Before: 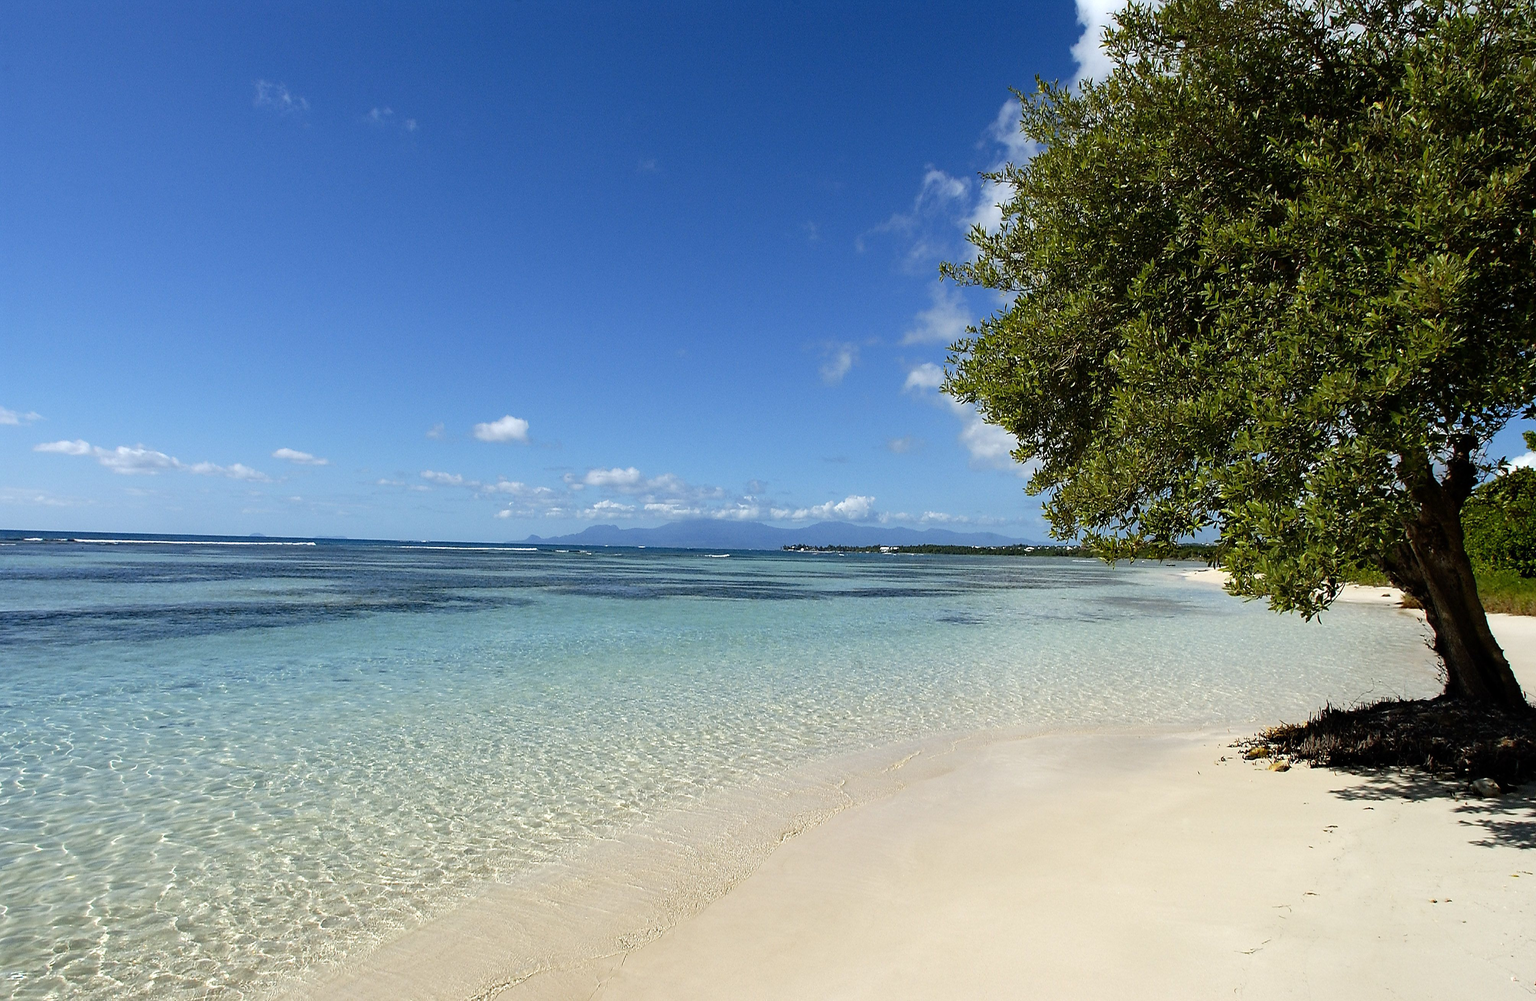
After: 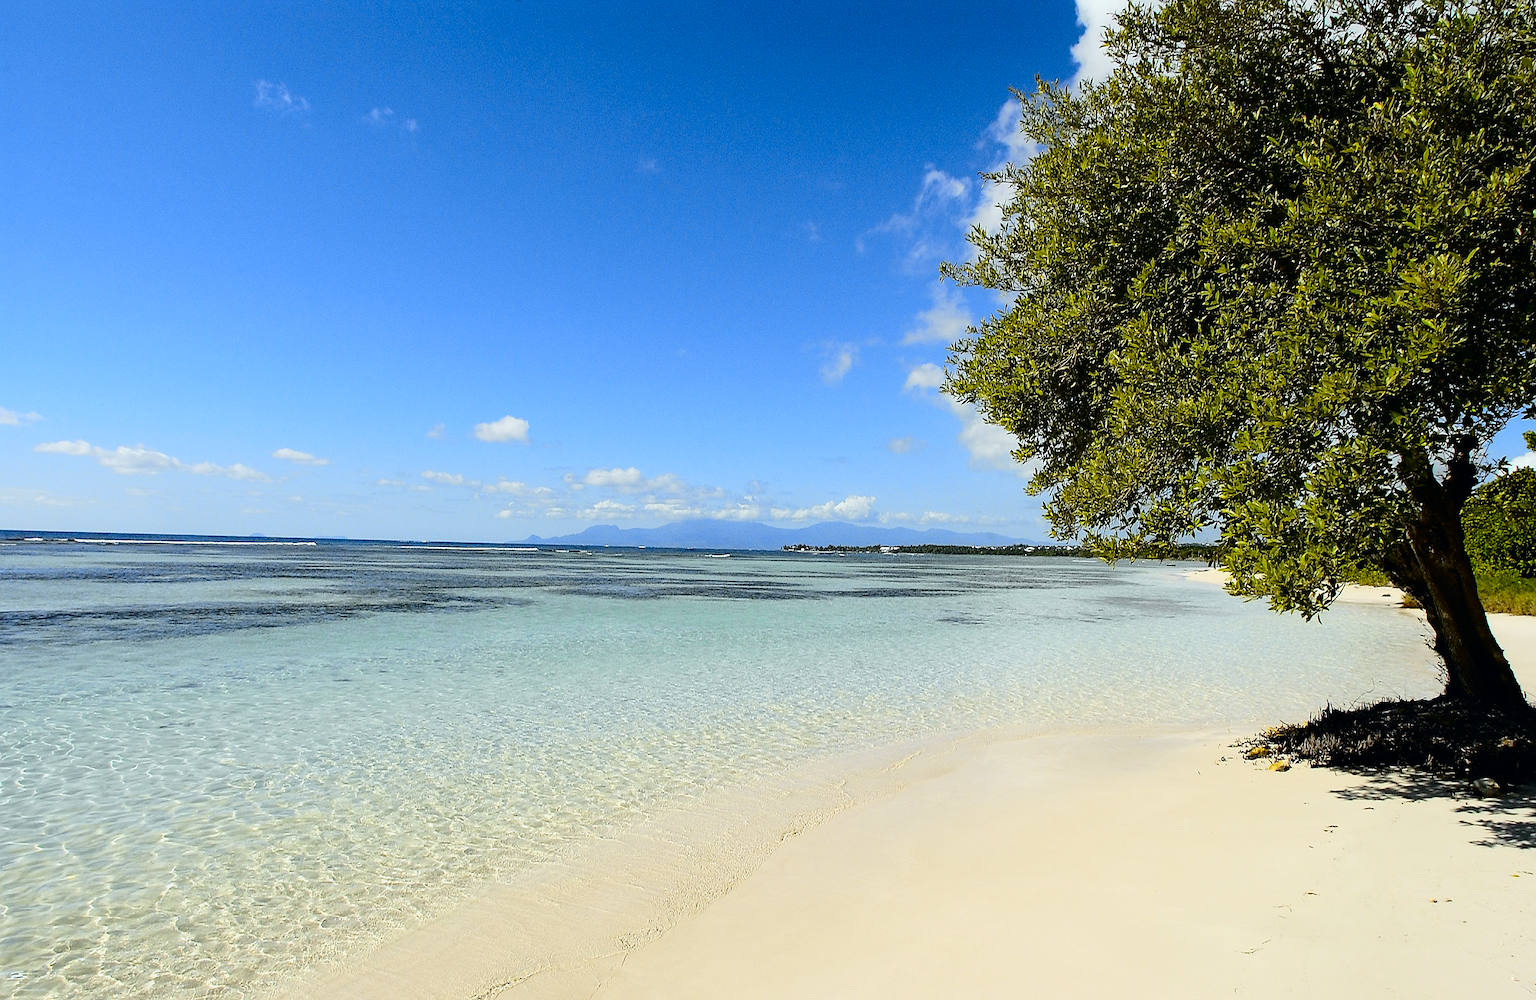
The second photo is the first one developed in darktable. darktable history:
tone curve: curves: ch0 [(0, 0) (0.11, 0.061) (0.256, 0.259) (0.398, 0.494) (0.498, 0.611) (0.65, 0.757) (0.835, 0.883) (1, 0.961)]; ch1 [(0, 0) (0.346, 0.307) (0.408, 0.369) (0.453, 0.457) (0.482, 0.479) (0.502, 0.498) (0.521, 0.51) (0.553, 0.554) (0.618, 0.65) (0.693, 0.727) (1, 1)]; ch2 [(0, 0) (0.366, 0.337) (0.434, 0.46) (0.485, 0.494) (0.5, 0.494) (0.511, 0.508) (0.537, 0.55) (0.579, 0.599) (0.621, 0.693) (1, 1)], color space Lab, independent channels, preserve colors none
sharpen: on, module defaults
